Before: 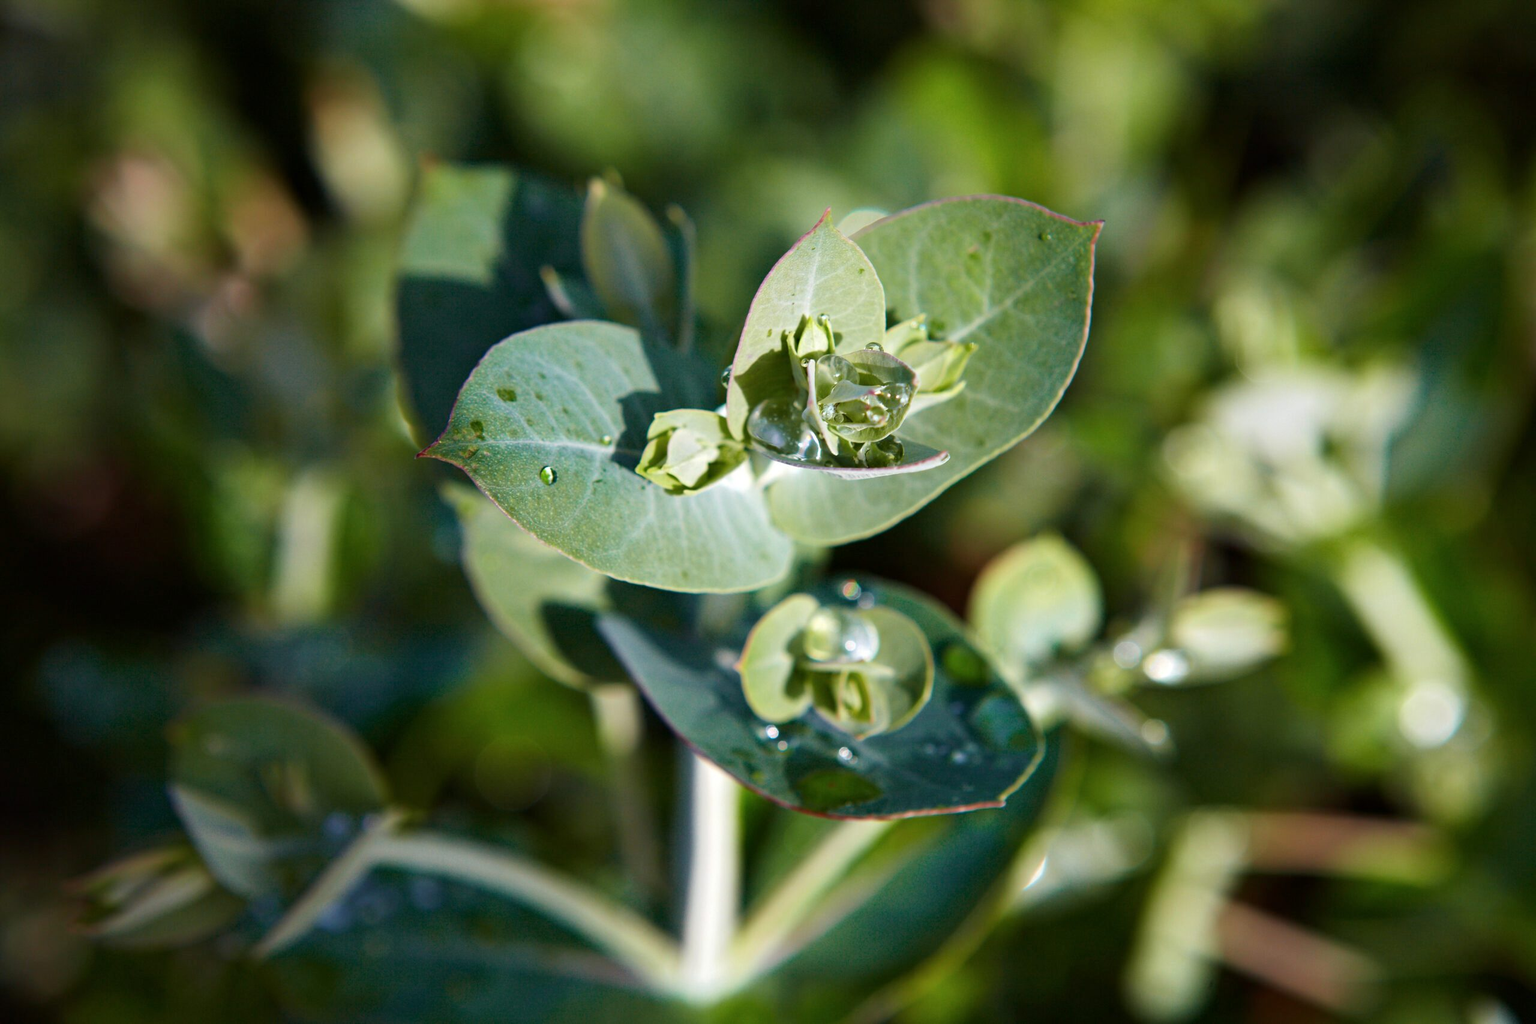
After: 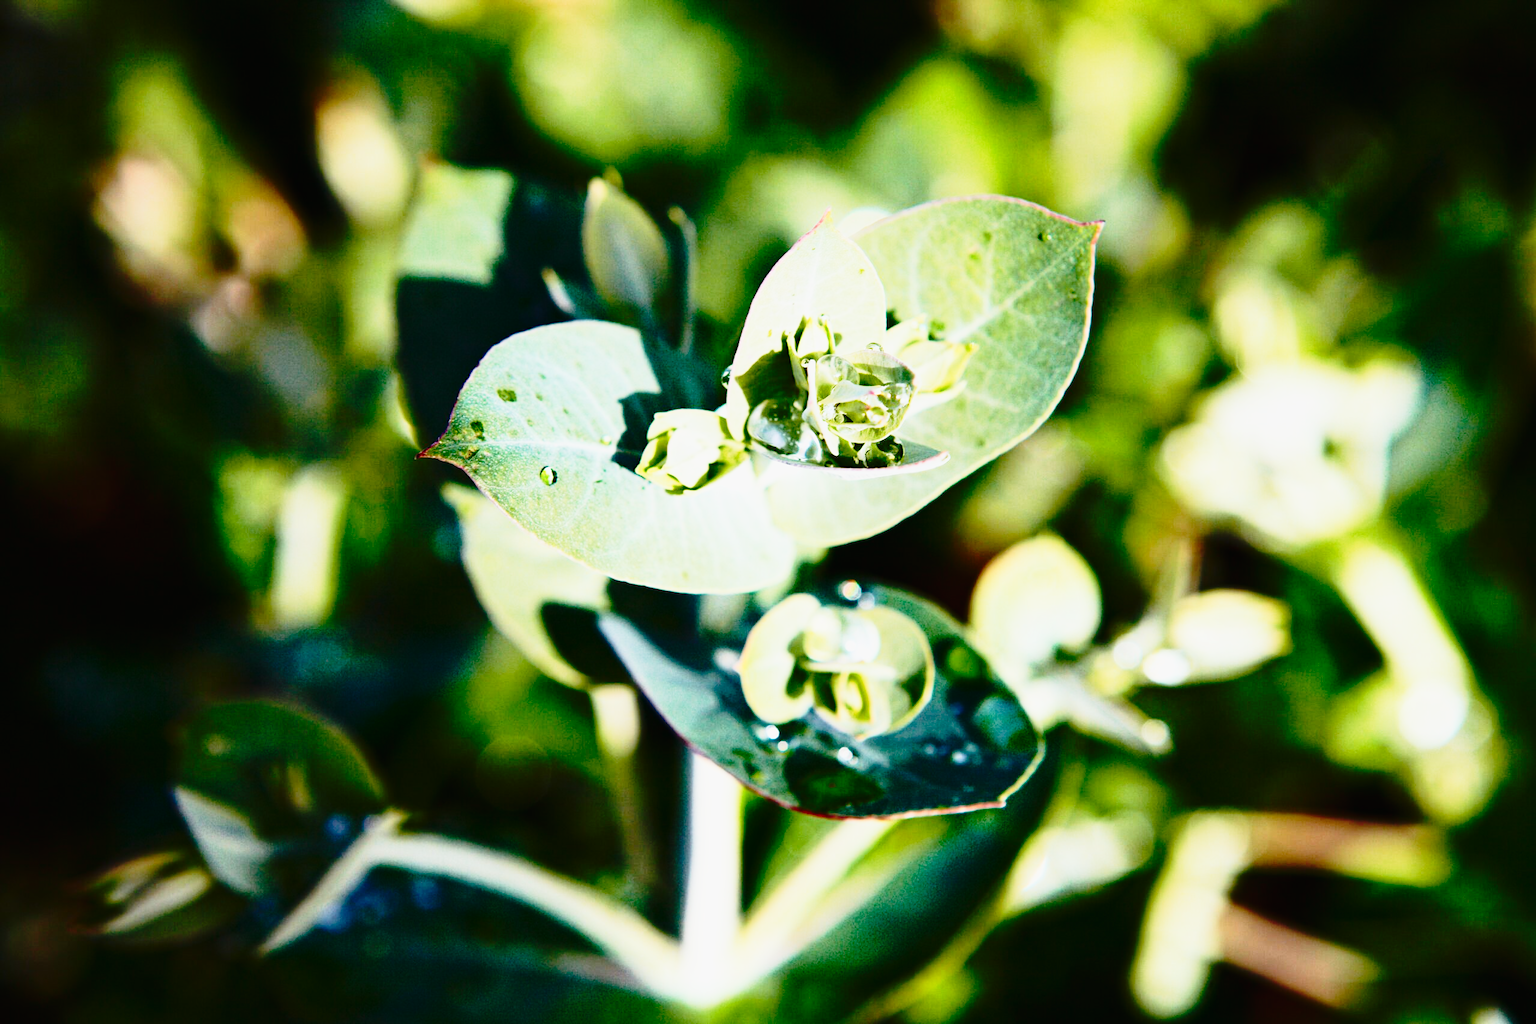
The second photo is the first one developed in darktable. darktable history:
base curve: curves: ch0 [(0, 0) (0.036, 0.037) (0.121, 0.228) (0.46, 0.76) (0.859, 0.983) (1, 1)], preserve colors none
tone curve: curves: ch0 [(0, 0.009) (0.105, 0.08) (0.195, 0.18) (0.283, 0.316) (0.384, 0.434) (0.485, 0.531) (0.638, 0.69) (0.81, 0.872) (1, 0.977)]; ch1 [(0, 0) (0.161, 0.092) (0.35, 0.33) (0.379, 0.401) (0.456, 0.469) (0.498, 0.502) (0.52, 0.536) (0.586, 0.617) (0.635, 0.655) (1, 1)]; ch2 [(0, 0) (0.371, 0.362) (0.437, 0.437) (0.483, 0.484) (0.53, 0.515) (0.56, 0.571) (0.622, 0.606) (1, 1)], preserve colors none
contrast brightness saturation: contrast 0.282
